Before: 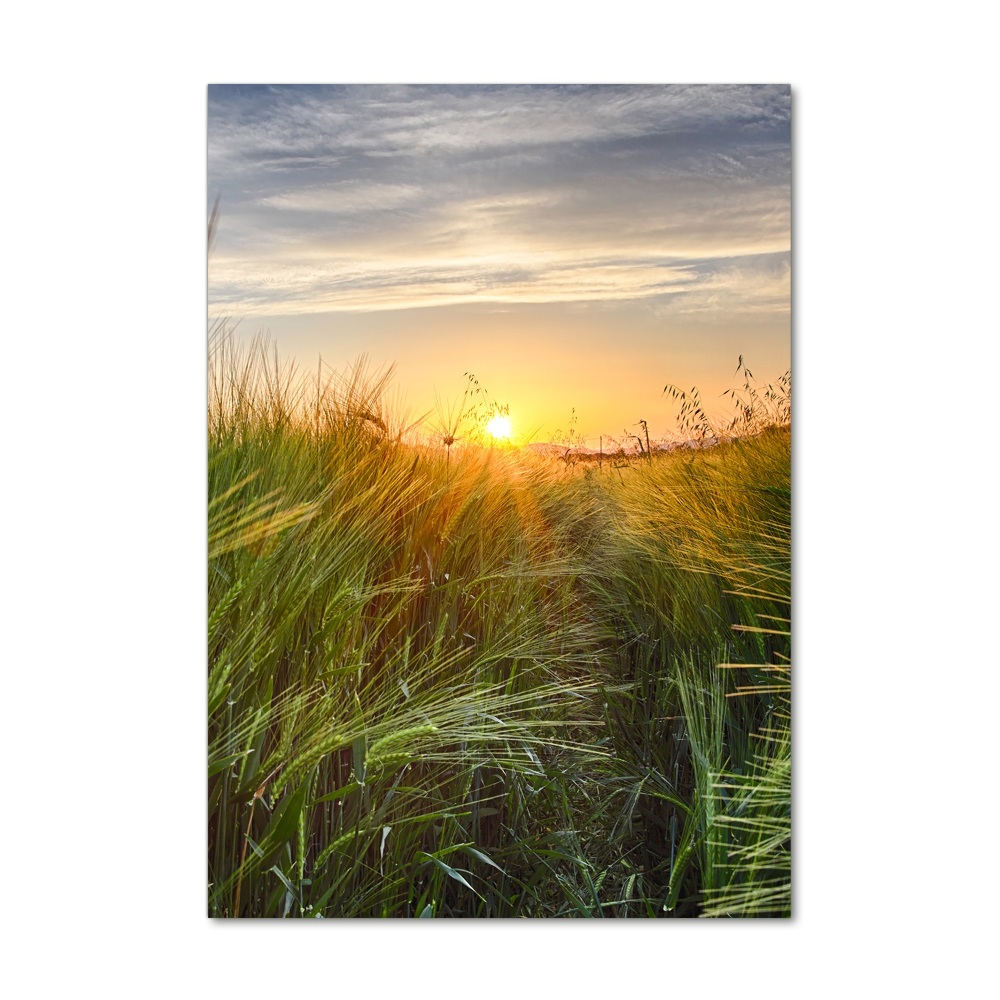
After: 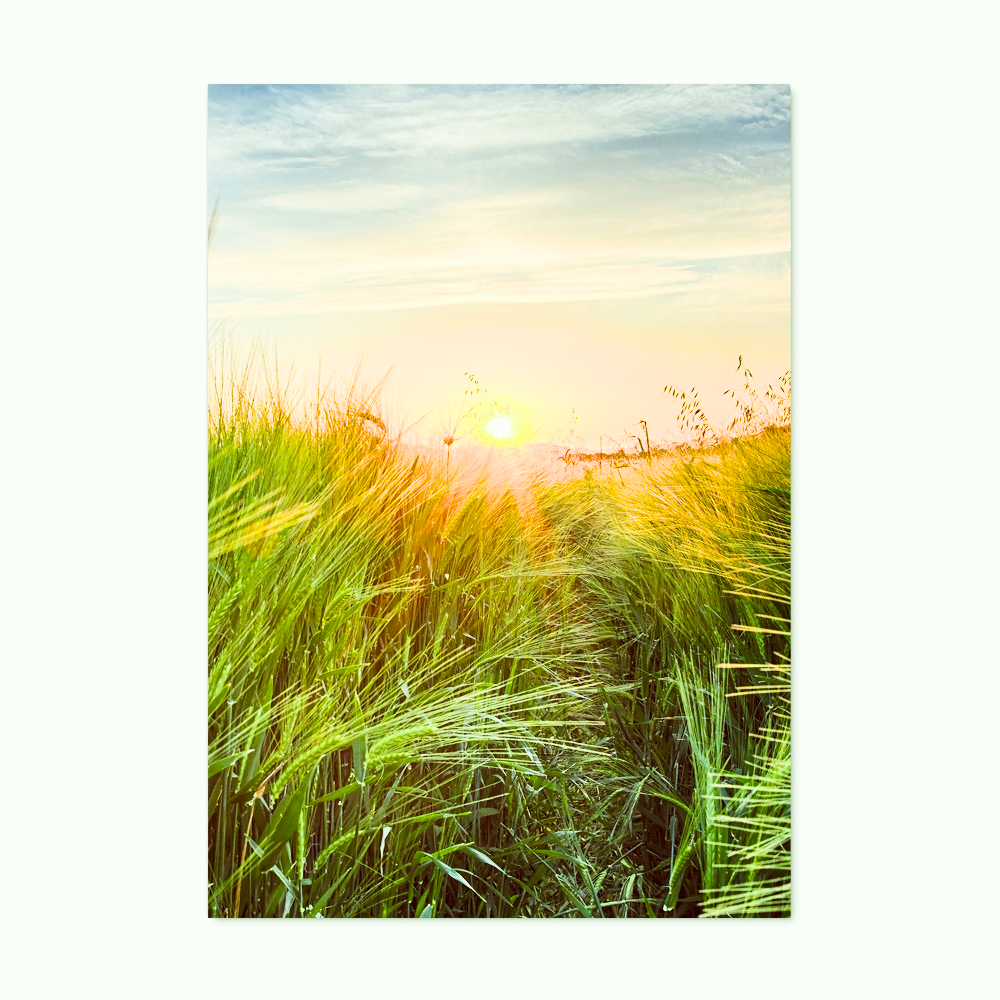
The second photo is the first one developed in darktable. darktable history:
filmic rgb: black relative exposure -7.5 EV, white relative exposure 5 EV, hardness 3.31, contrast 1.3, contrast in shadows safe
exposure: black level correction 0.001, exposure 1.735 EV, compensate highlight preservation false
color balance: lift [1, 1.015, 0.987, 0.985], gamma [1, 0.959, 1.042, 0.958], gain [0.927, 0.938, 1.072, 0.928], contrast 1.5%
